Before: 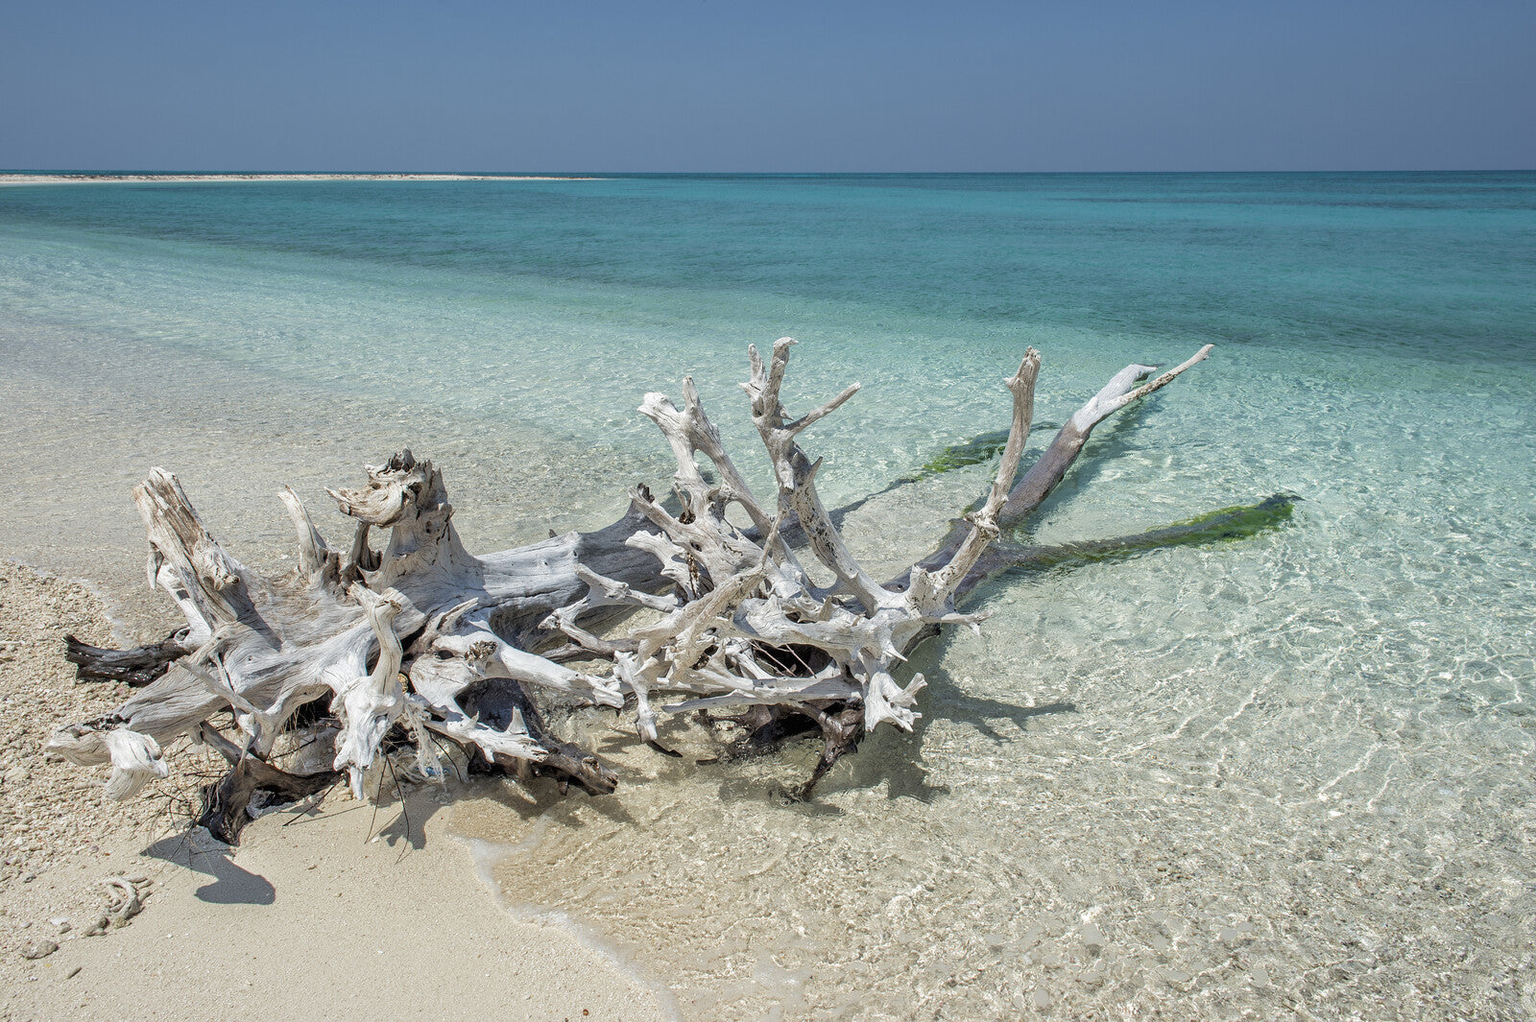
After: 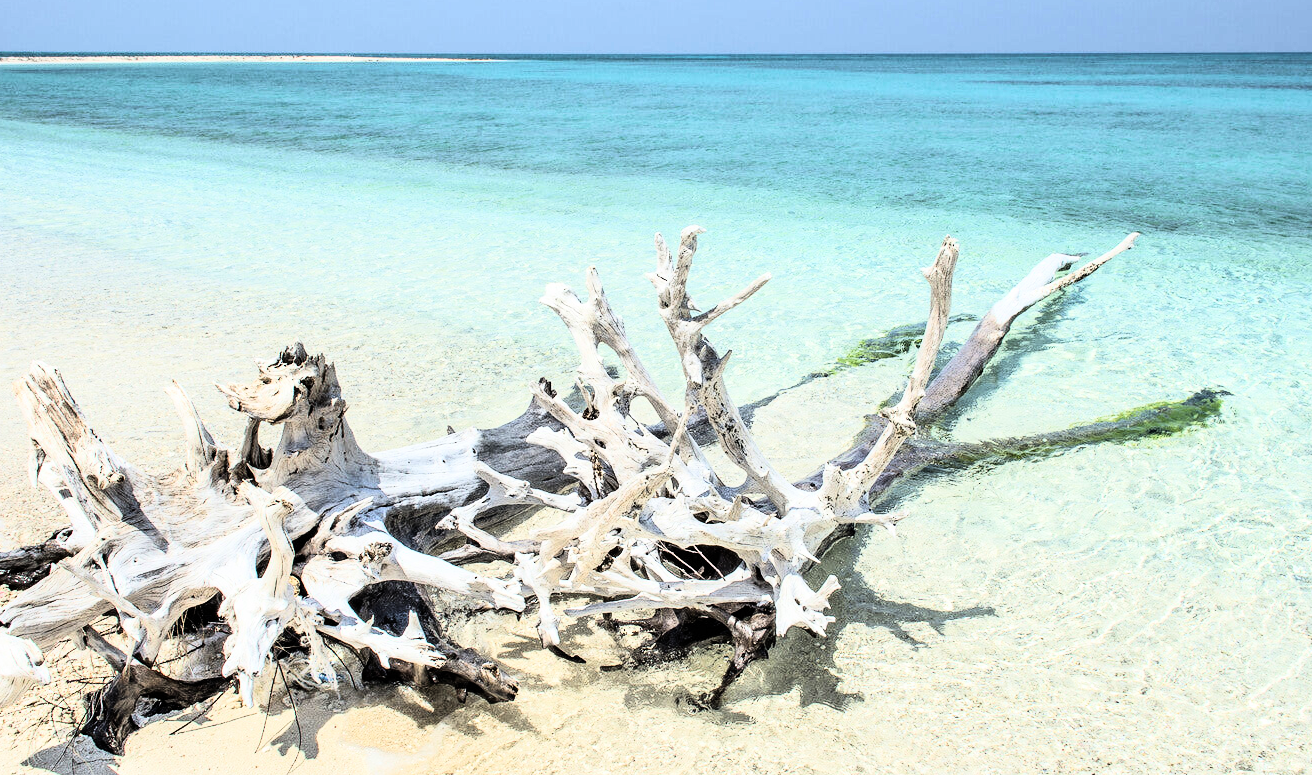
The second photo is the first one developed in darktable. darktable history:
rgb curve: curves: ch0 [(0, 0) (0.21, 0.15) (0.24, 0.21) (0.5, 0.75) (0.75, 0.96) (0.89, 0.99) (1, 1)]; ch1 [(0, 0.02) (0.21, 0.13) (0.25, 0.2) (0.5, 0.67) (0.75, 0.9) (0.89, 0.97) (1, 1)]; ch2 [(0, 0.02) (0.21, 0.13) (0.25, 0.2) (0.5, 0.67) (0.75, 0.9) (0.89, 0.97) (1, 1)], compensate middle gray true
crop: left 7.856%, top 11.836%, right 10.12%, bottom 15.387%
